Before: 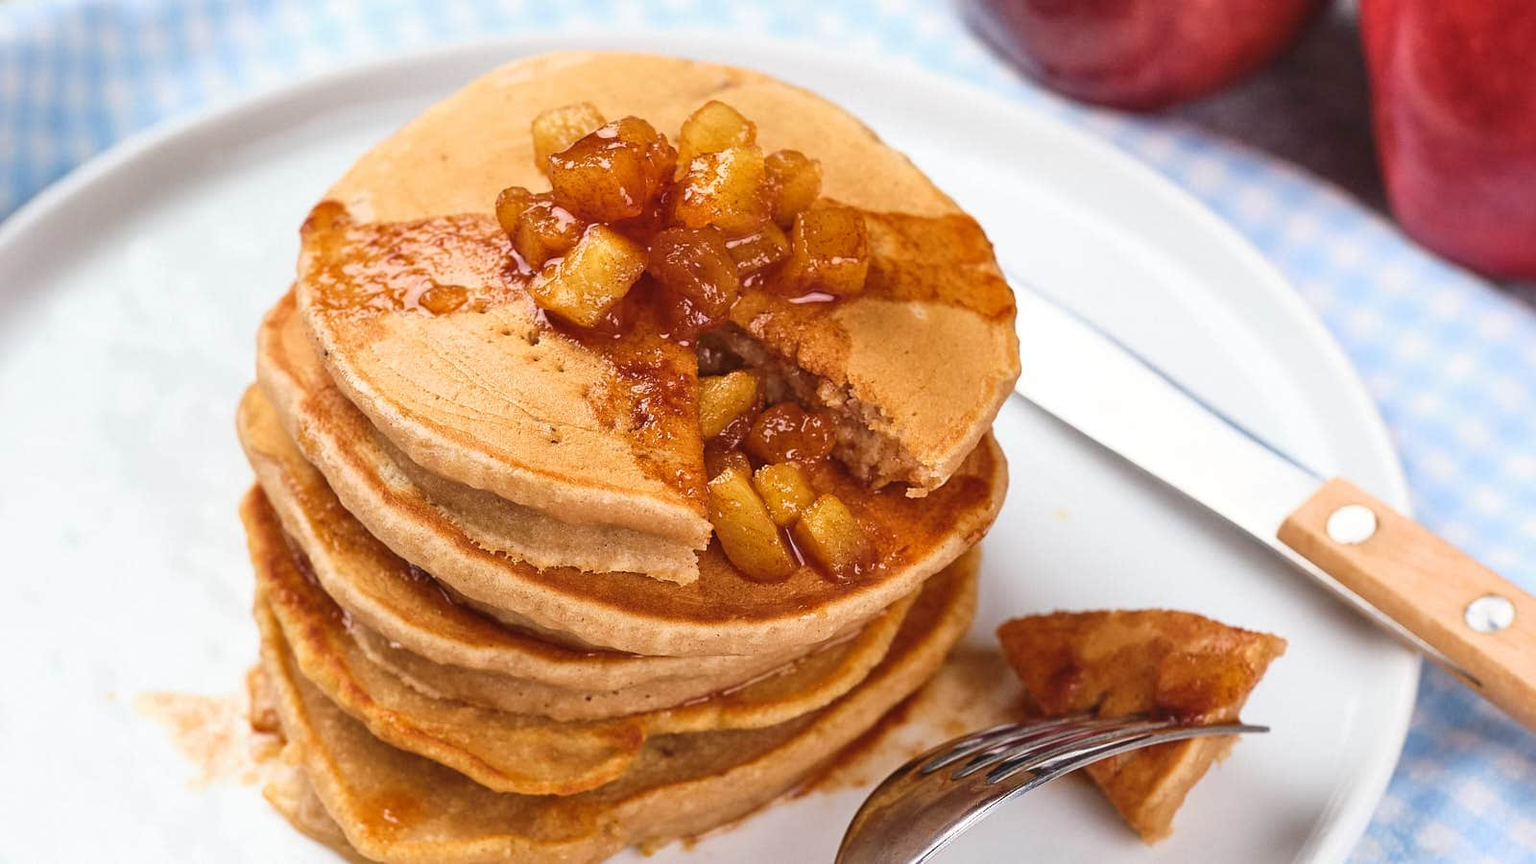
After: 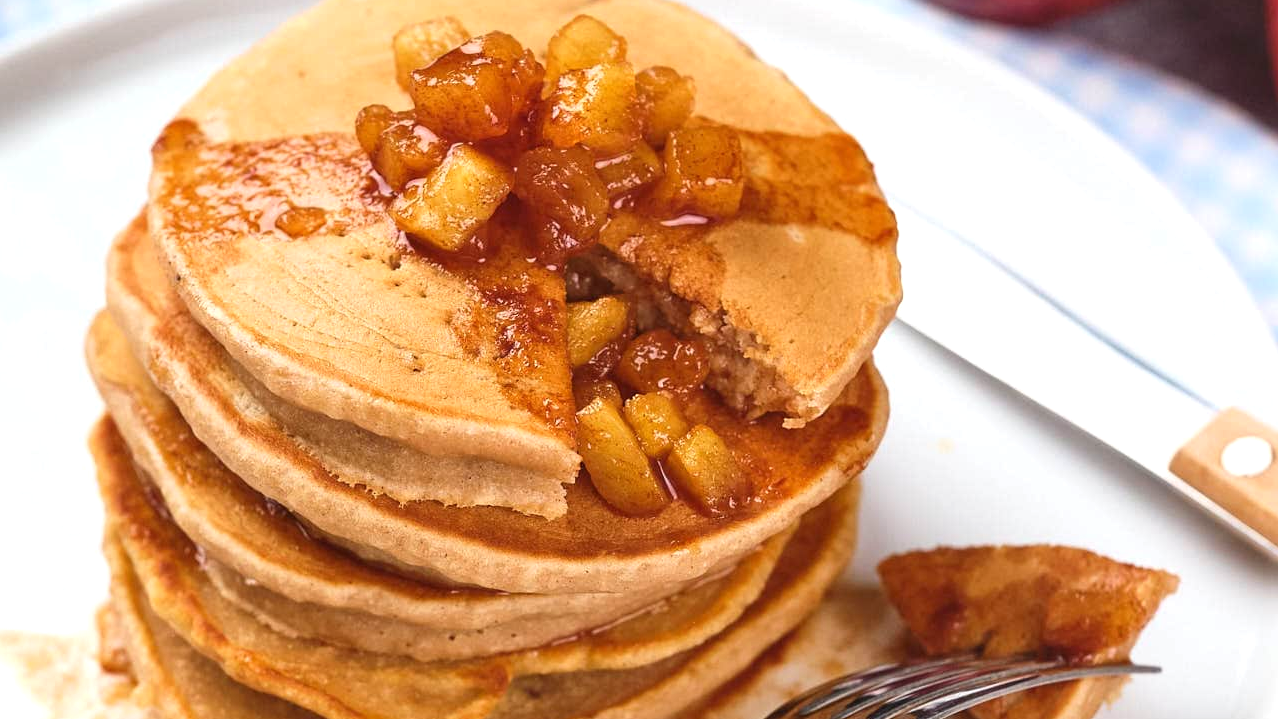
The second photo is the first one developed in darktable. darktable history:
exposure: exposure 0.207 EV, compensate highlight preservation false
crop and rotate: left 10.071%, top 10.071%, right 10.02%, bottom 10.02%
